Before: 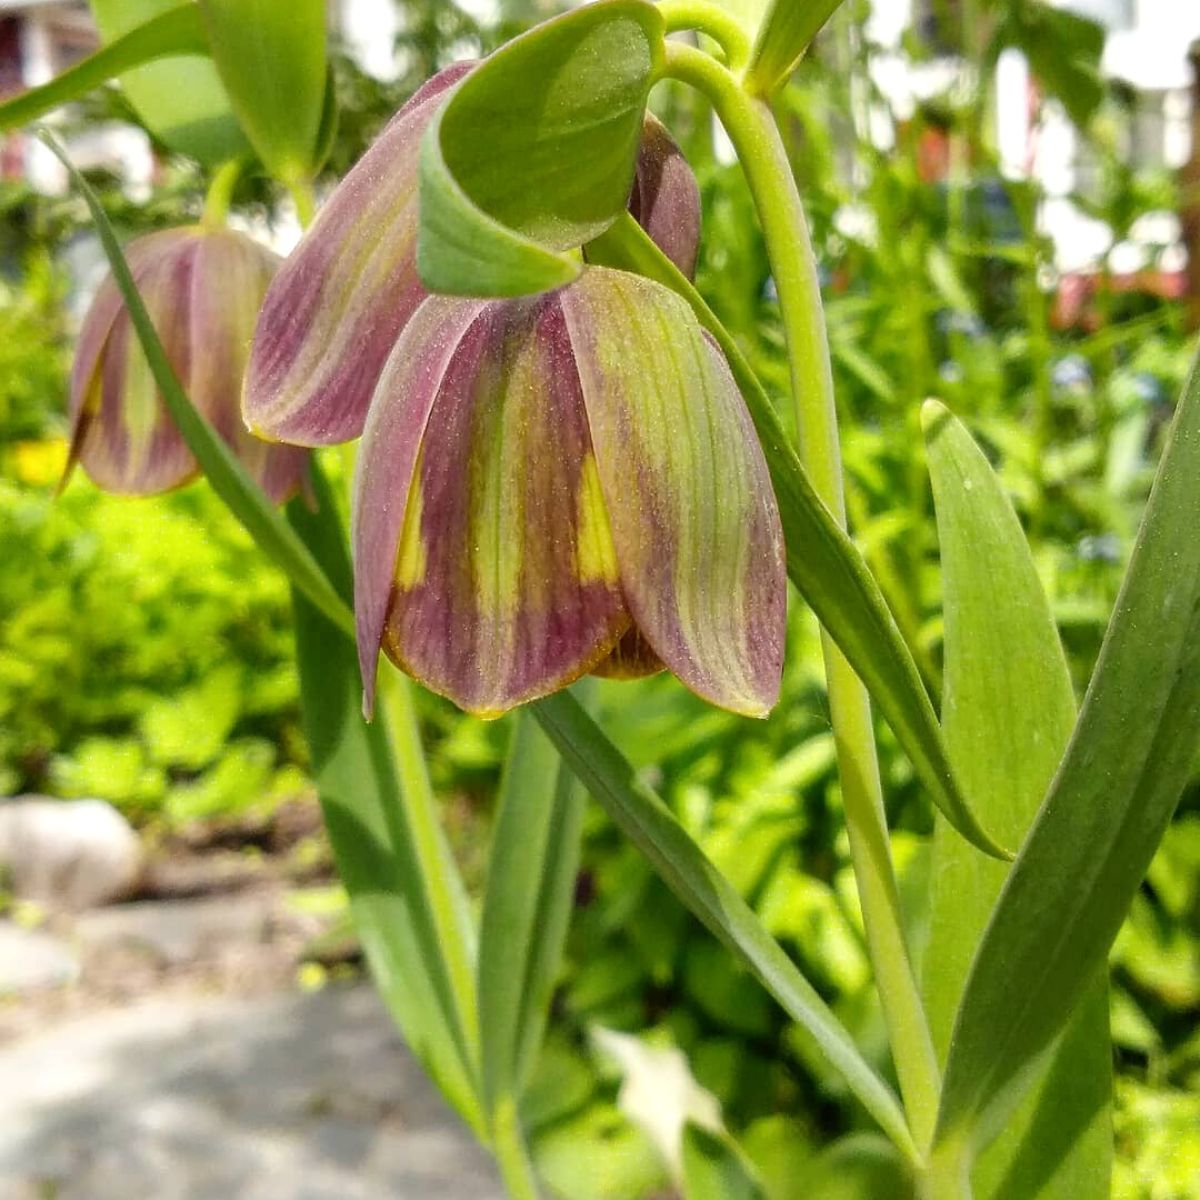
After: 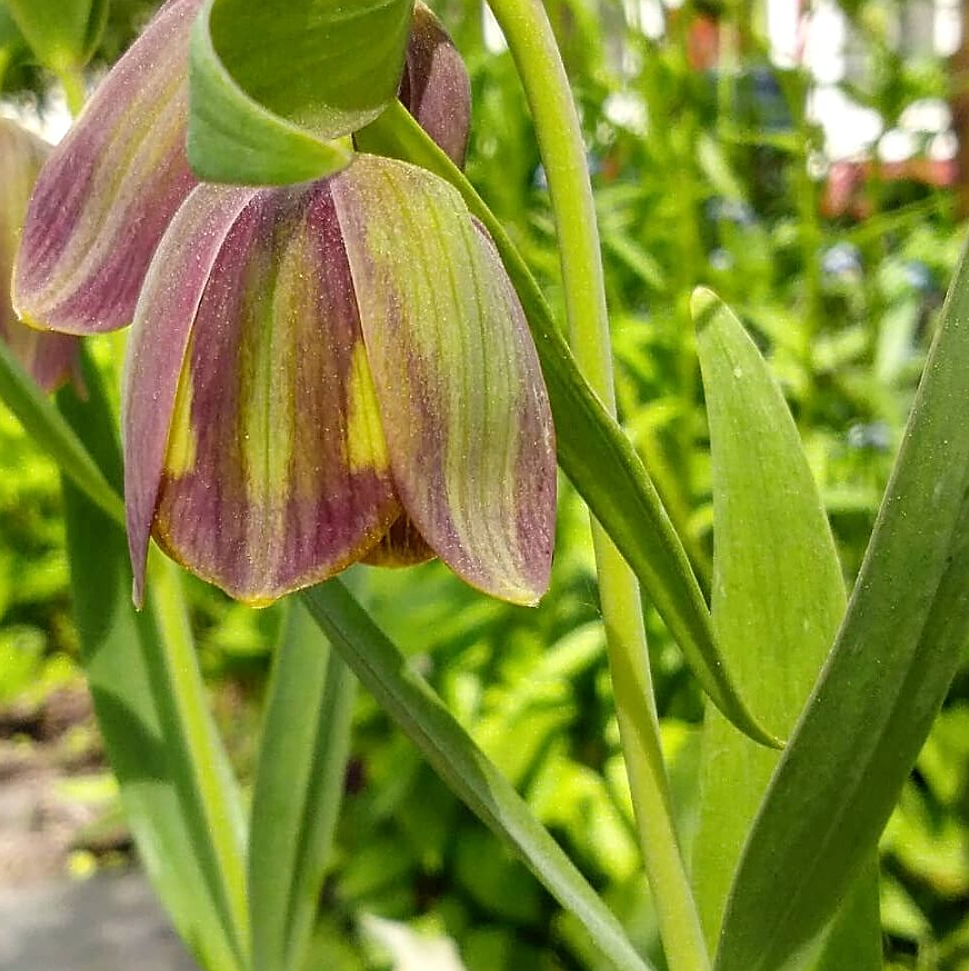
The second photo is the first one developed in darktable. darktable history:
sharpen: on, module defaults
crop: left 19.189%, top 9.357%, bottom 9.702%
